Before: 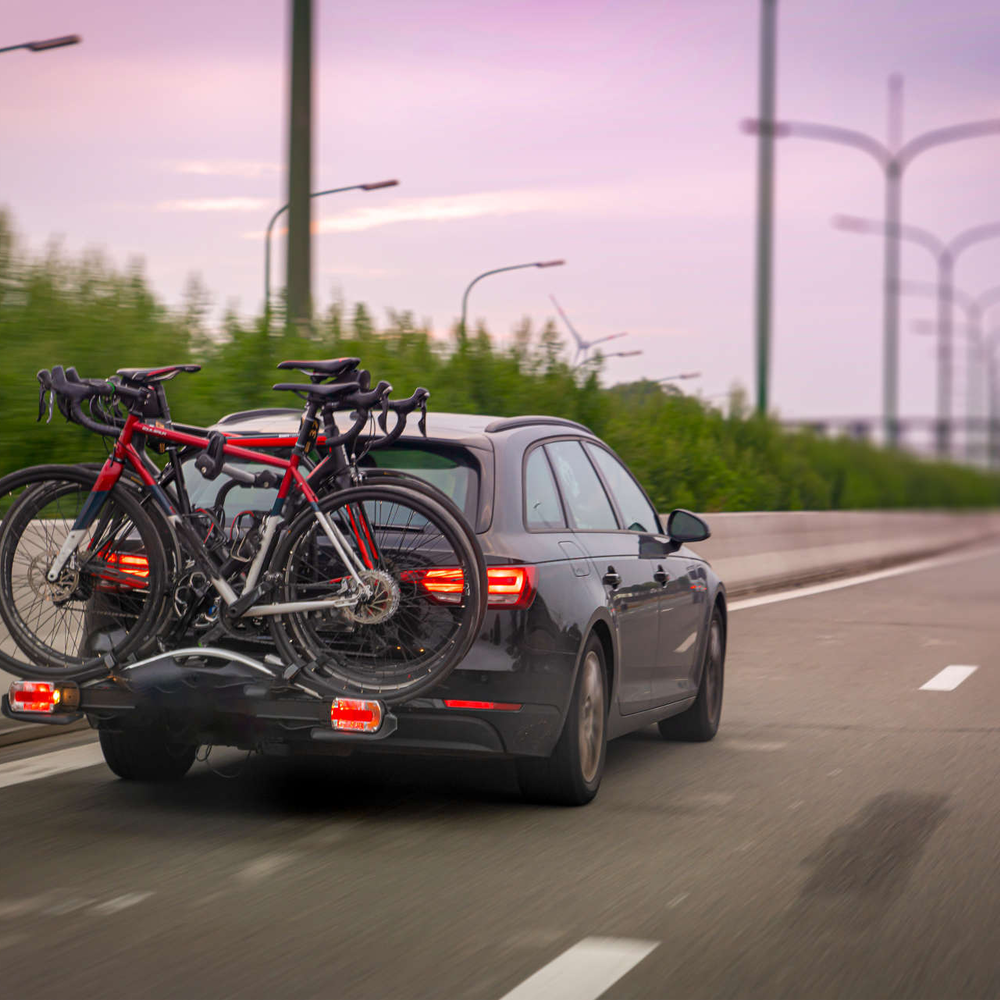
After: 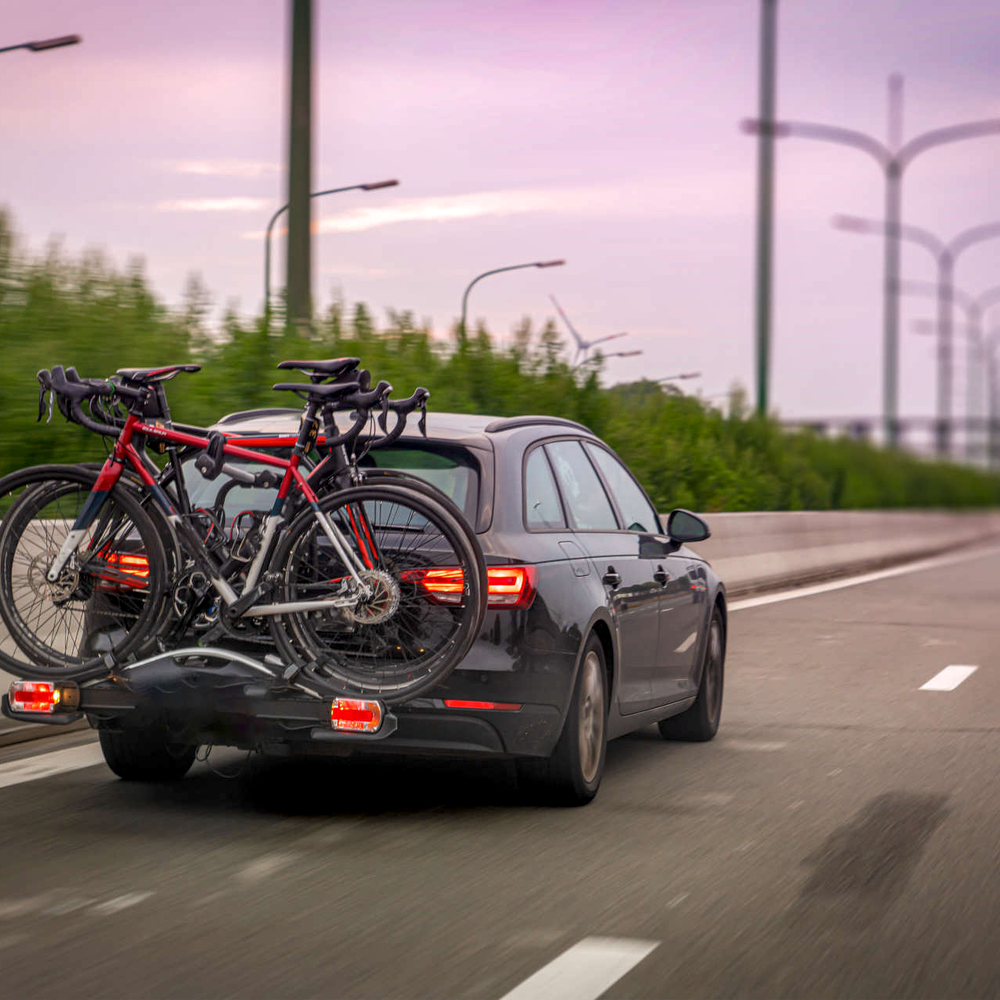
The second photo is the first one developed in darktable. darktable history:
local contrast: highlights 25%, detail 130%
